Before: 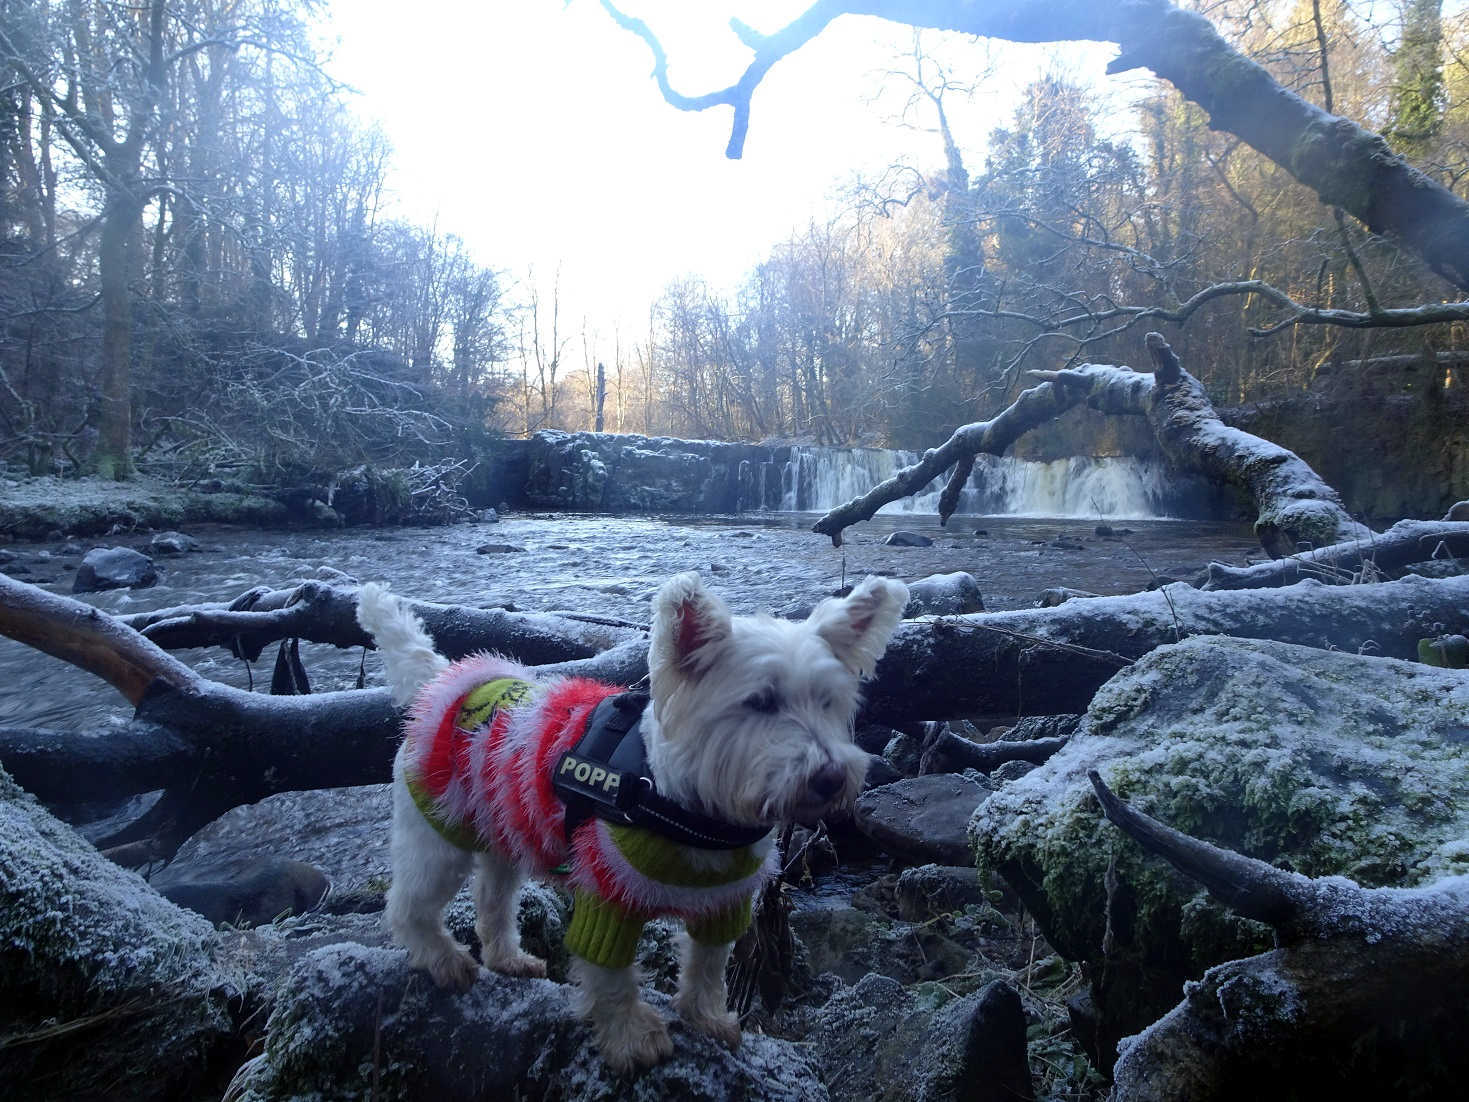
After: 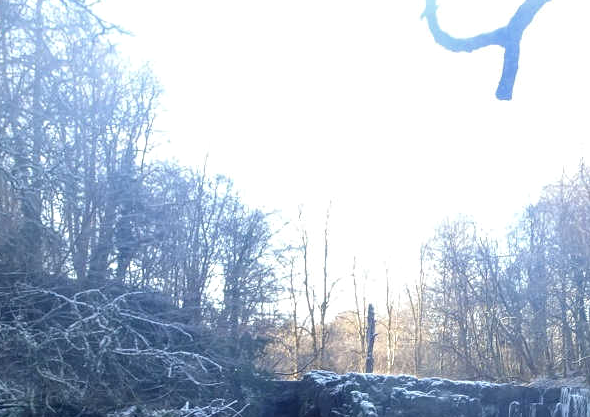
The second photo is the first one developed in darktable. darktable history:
crop: left 15.685%, top 5.441%, right 44.106%, bottom 56.716%
local contrast: on, module defaults
